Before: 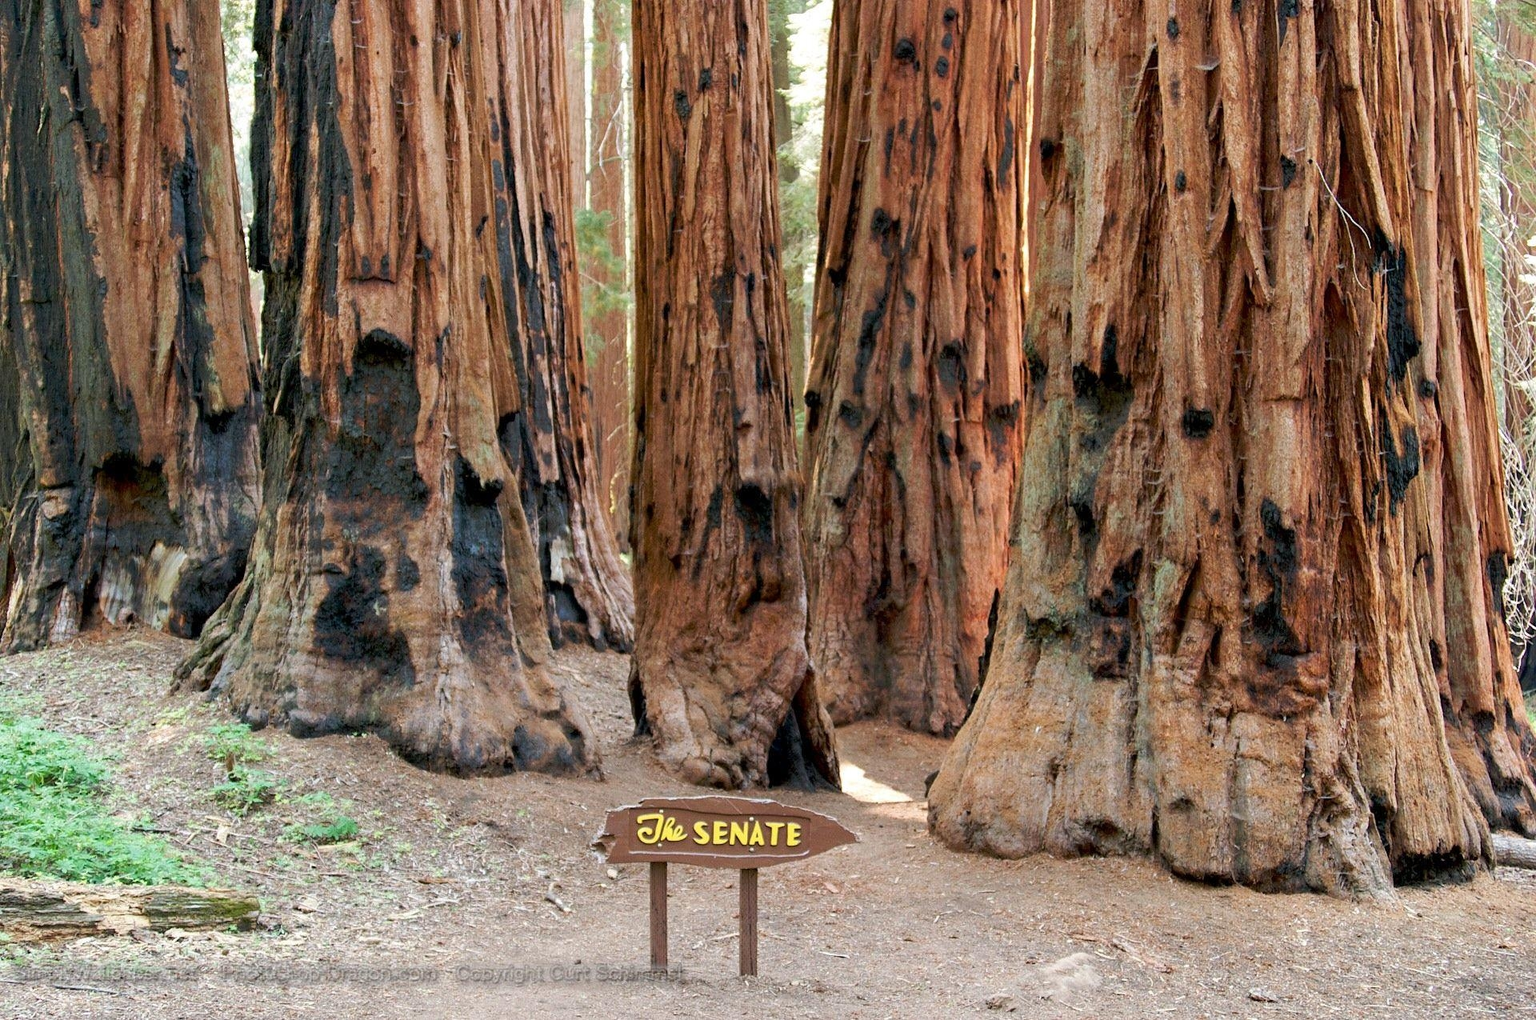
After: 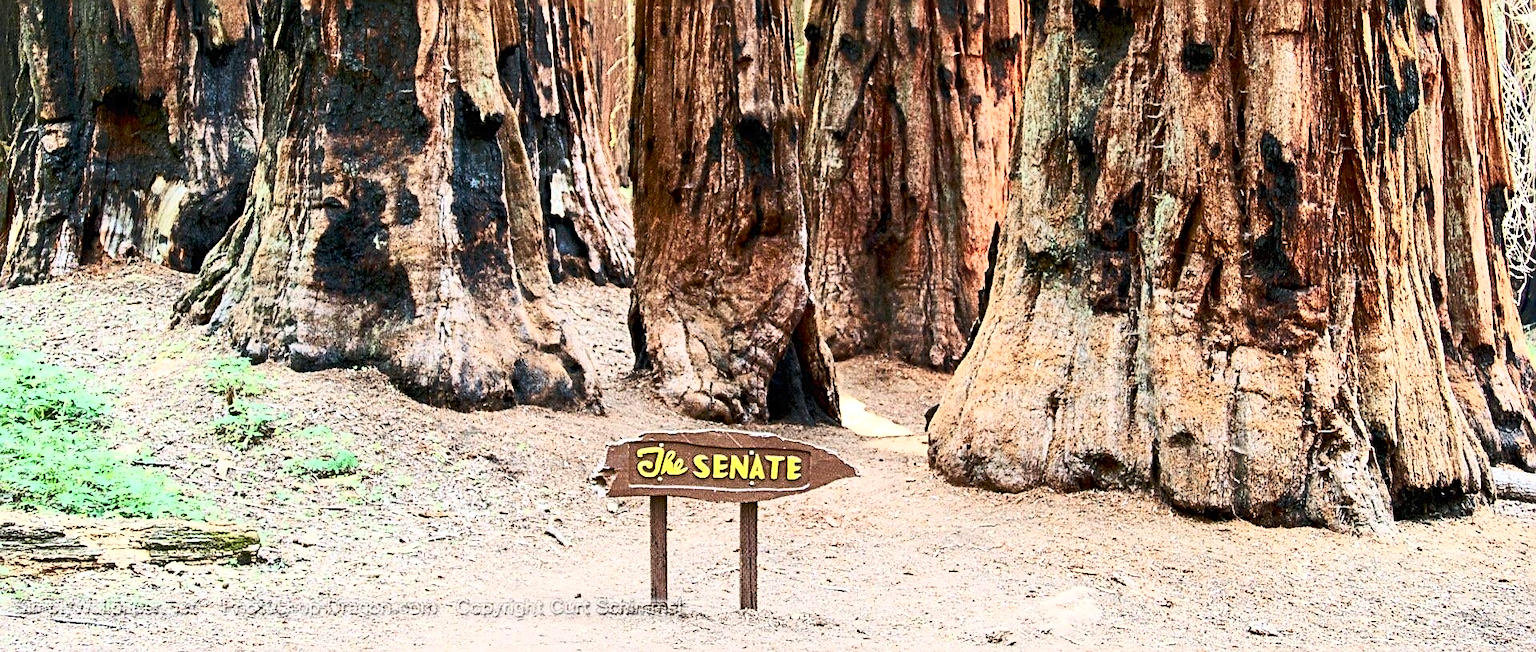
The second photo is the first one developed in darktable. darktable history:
sharpen: radius 2.813, amount 0.705
crop and rotate: top 35.985%
contrast brightness saturation: contrast 0.635, brightness 0.33, saturation 0.137
